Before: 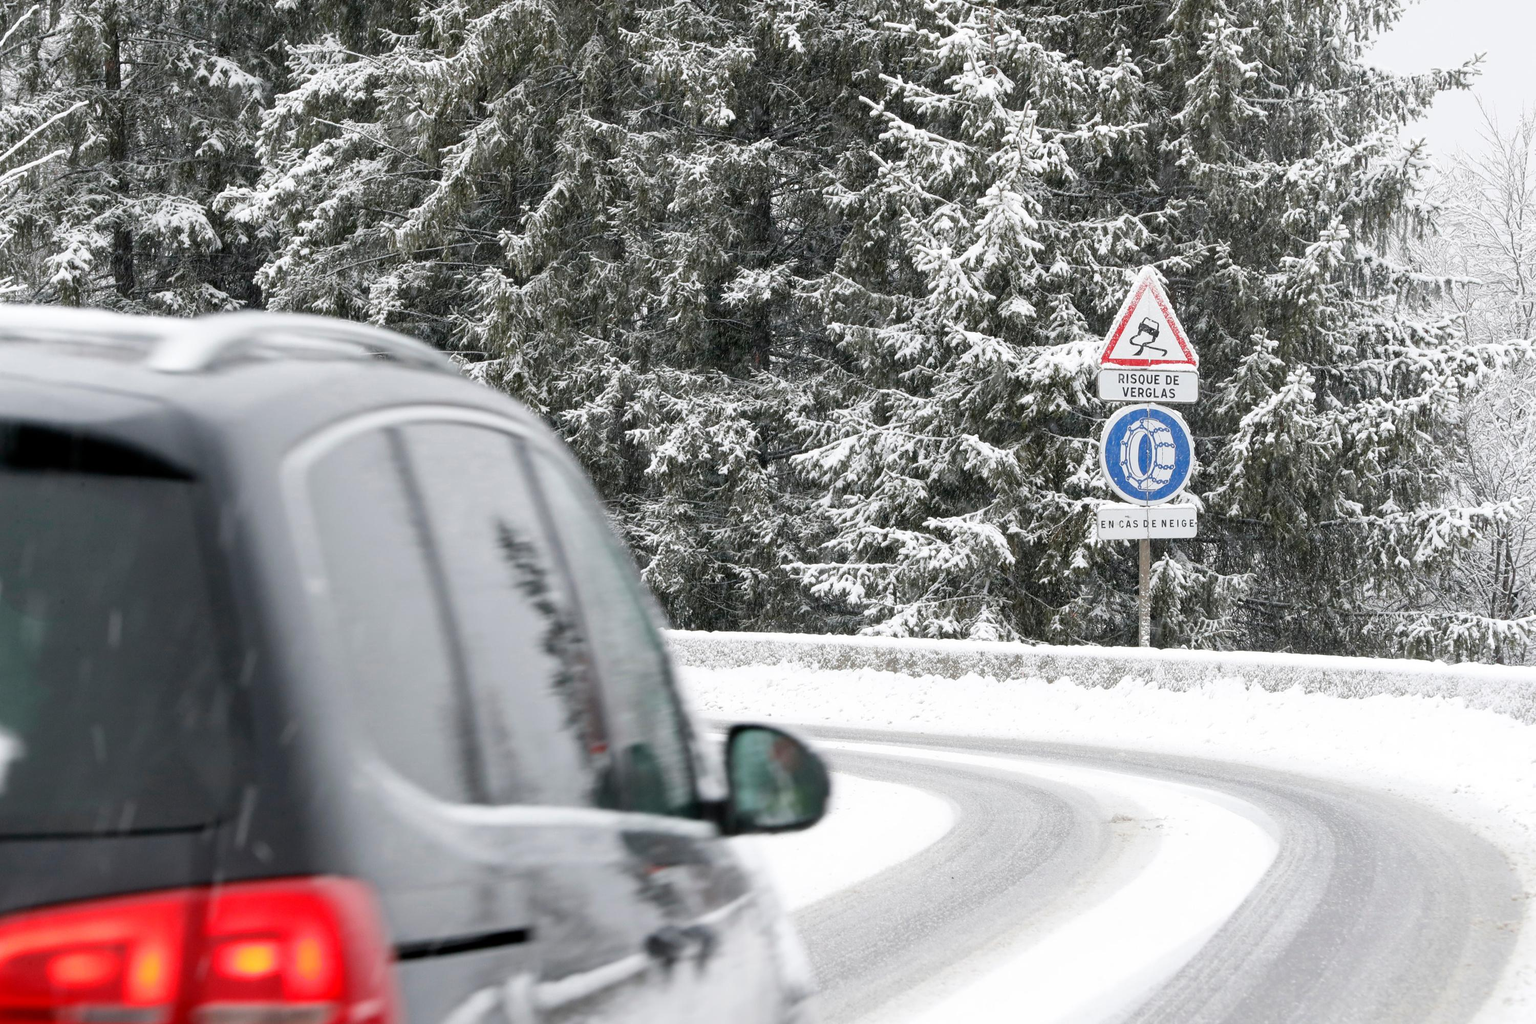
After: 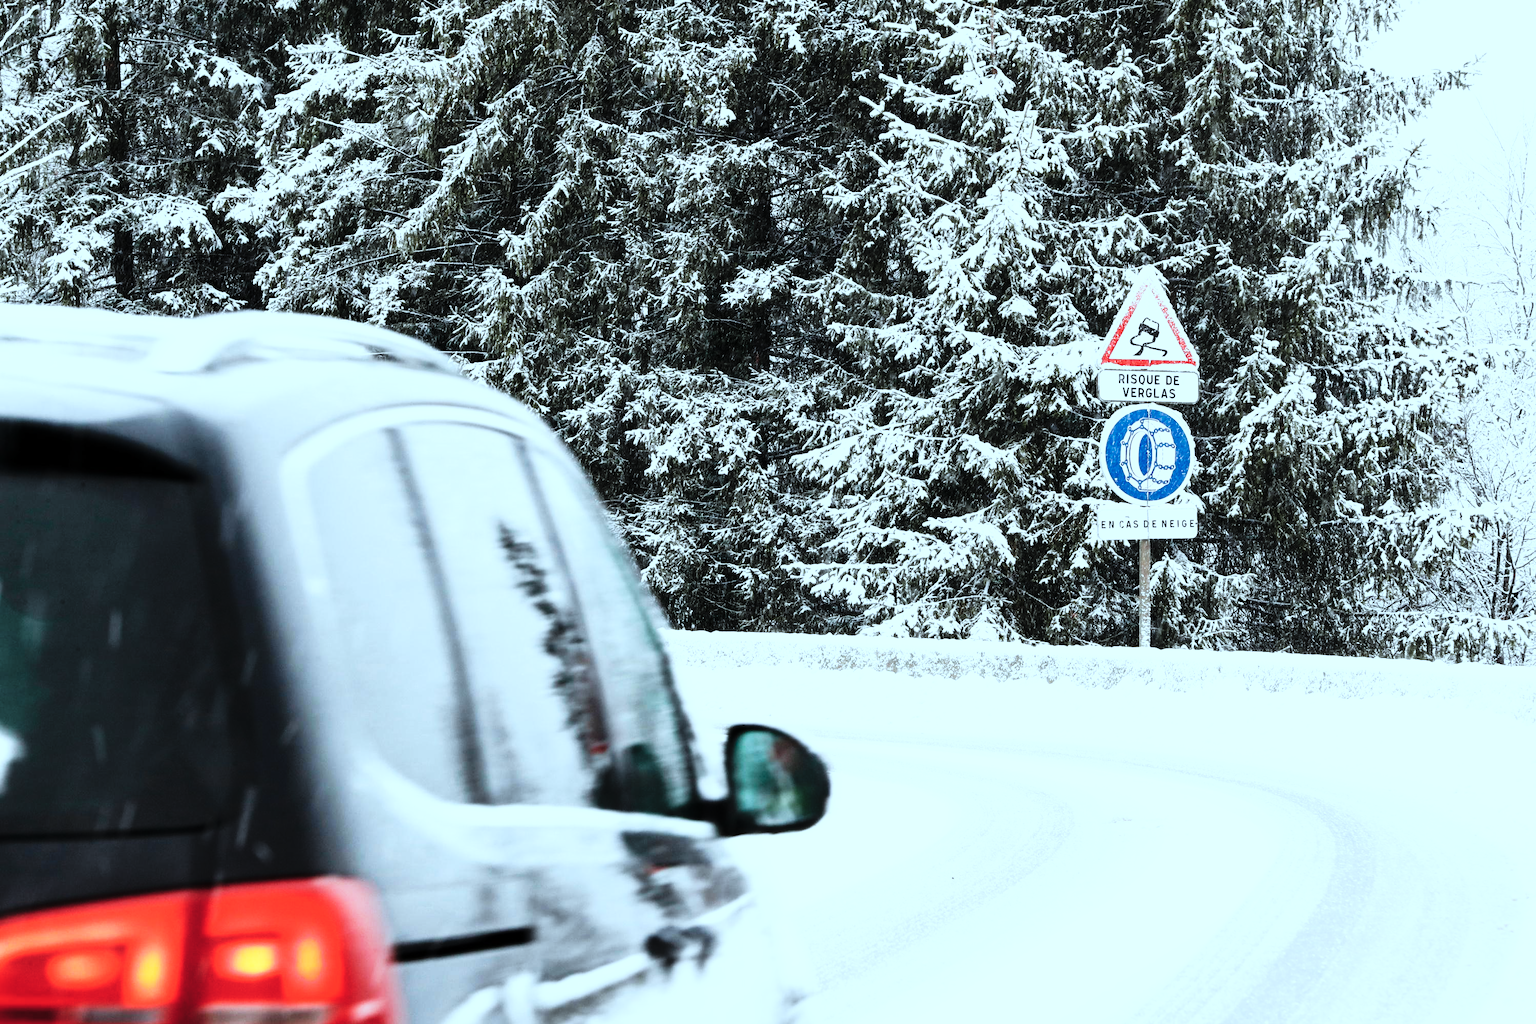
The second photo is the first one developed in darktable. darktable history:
color correction: highlights a* -12.64, highlights b* -18.1, saturation 0.7
tone curve: curves: ch0 [(0, 0) (0.003, 0.003) (0.011, 0.006) (0.025, 0.01) (0.044, 0.015) (0.069, 0.02) (0.1, 0.027) (0.136, 0.036) (0.177, 0.05) (0.224, 0.07) (0.277, 0.12) (0.335, 0.208) (0.399, 0.334) (0.468, 0.473) (0.543, 0.636) (0.623, 0.795) (0.709, 0.907) (0.801, 0.97) (0.898, 0.989) (1, 1)], preserve colors none
